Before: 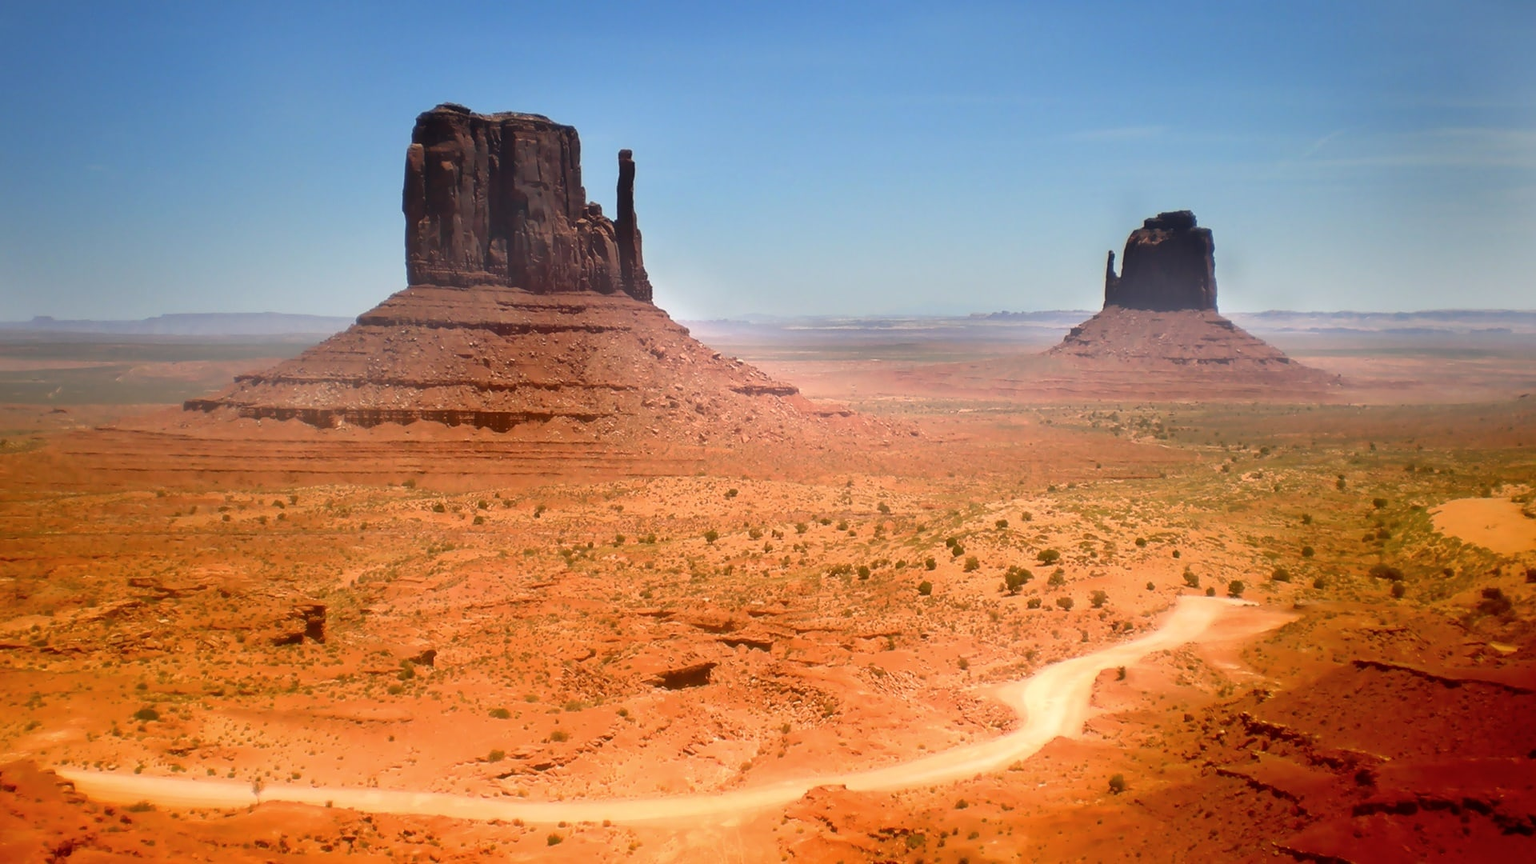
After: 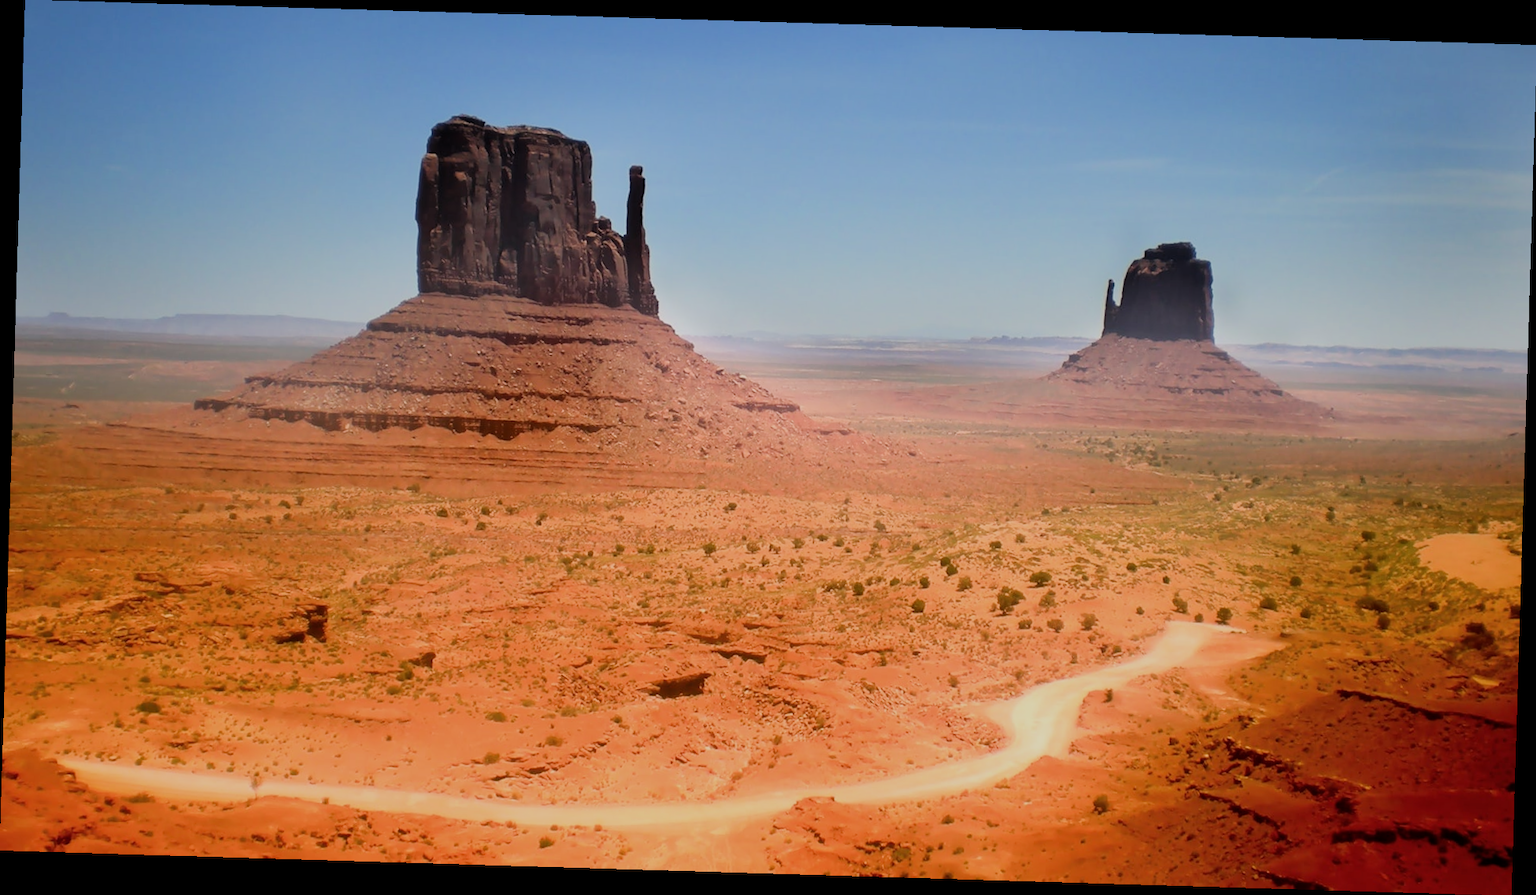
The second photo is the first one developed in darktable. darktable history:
rotate and perspective: rotation 1.72°, automatic cropping off
filmic rgb: black relative exposure -7.65 EV, white relative exposure 4.56 EV, hardness 3.61, contrast 1.05
